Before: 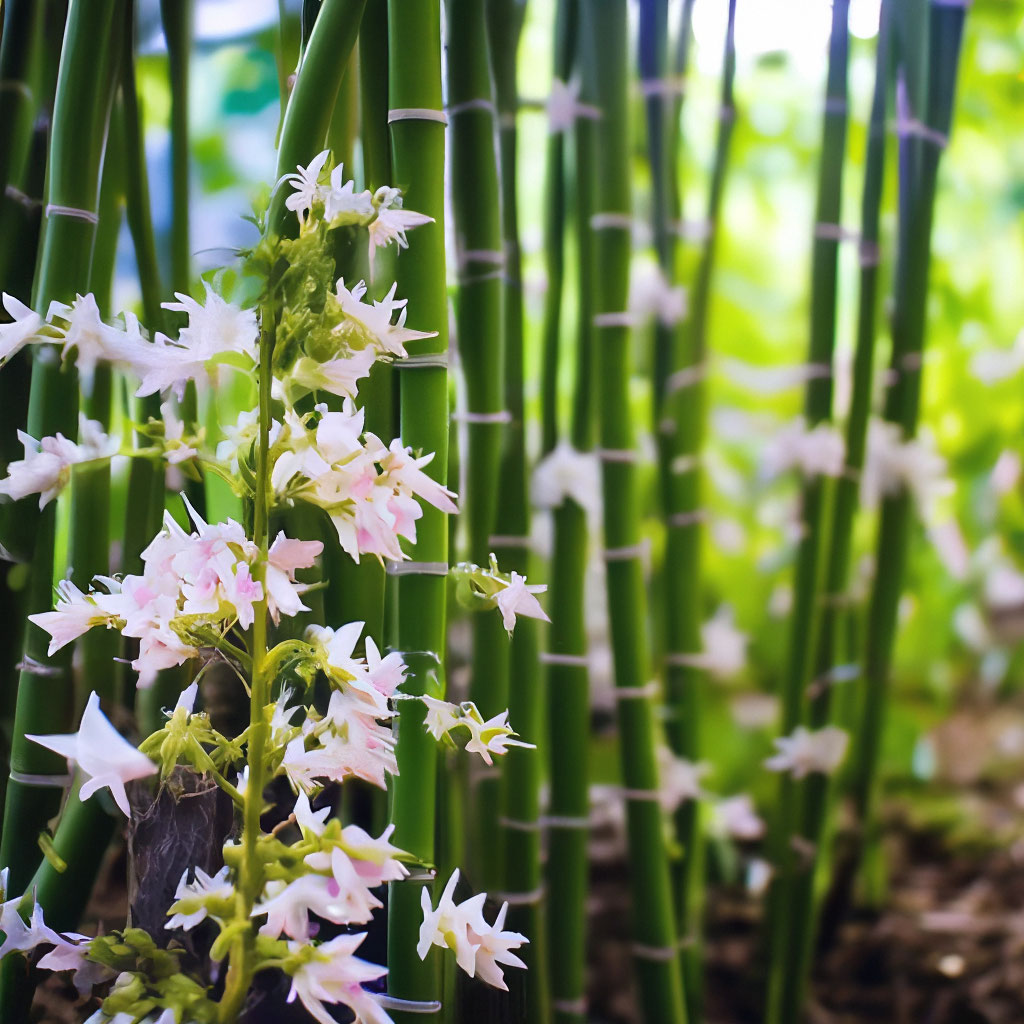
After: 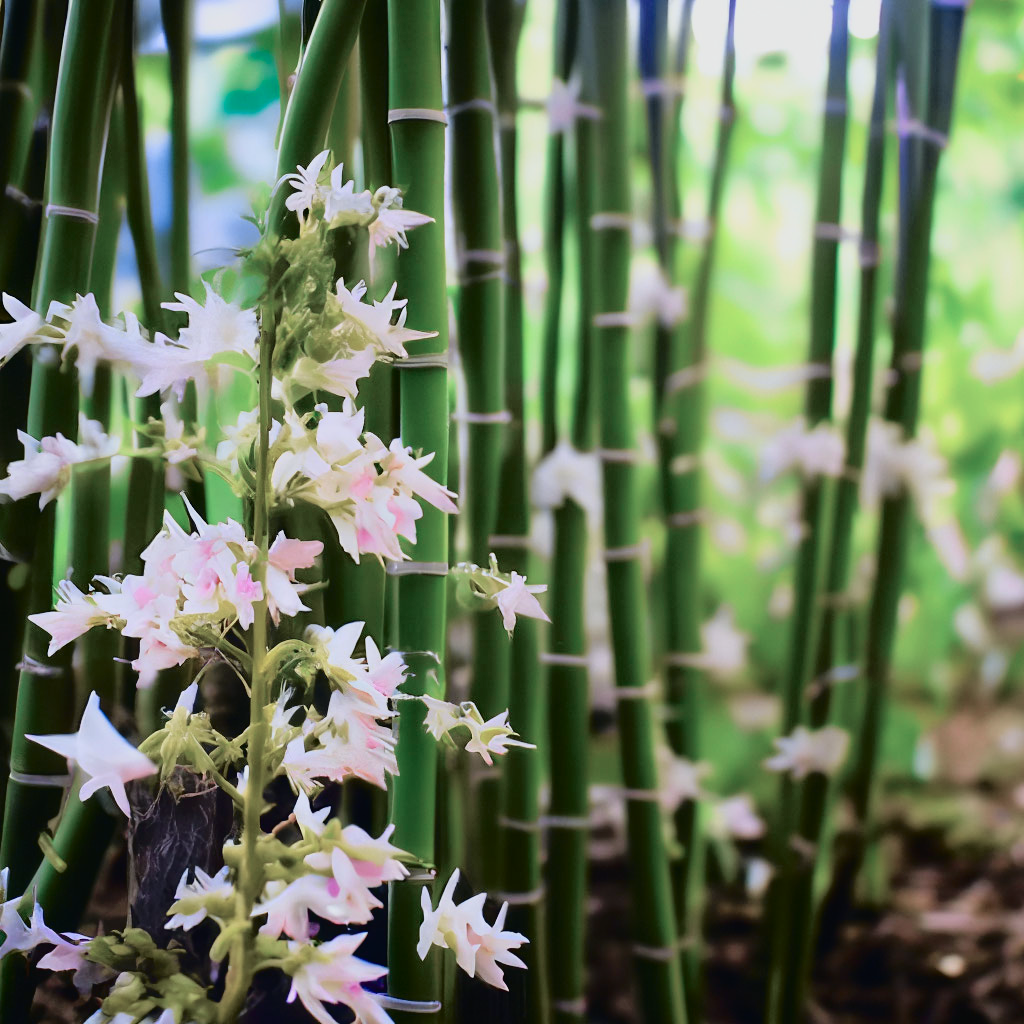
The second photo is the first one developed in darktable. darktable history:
tone curve: curves: ch0 [(0, 0.009) (0.105, 0.054) (0.195, 0.132) (0.289, 0.278) (0.384, 0.391) (0.513, 0.53) (0.66, 0.667) (0.895, 0.863) (1, 0.919)]; ch1 [(0, 0) (0.161, 0.092) (0.35, 0.33) (0.403, 0.395) (0.456, 0.469) (0.502, 0.499) (0.519, 0.514) (0.576, 0.584) (0.642, 0.658) (0.701, 0.742) (1, 0.942)]; ch2 [(0, 0) (0.371, 0.362) (0.437, 0.437) (0.501, 0.5) (0.53, 0.528) (0.569, 0.564) (0.619, 0.58) (0.883, 0.752) (1, 0.929)], color space Lab, independent channels, preserve colors none
